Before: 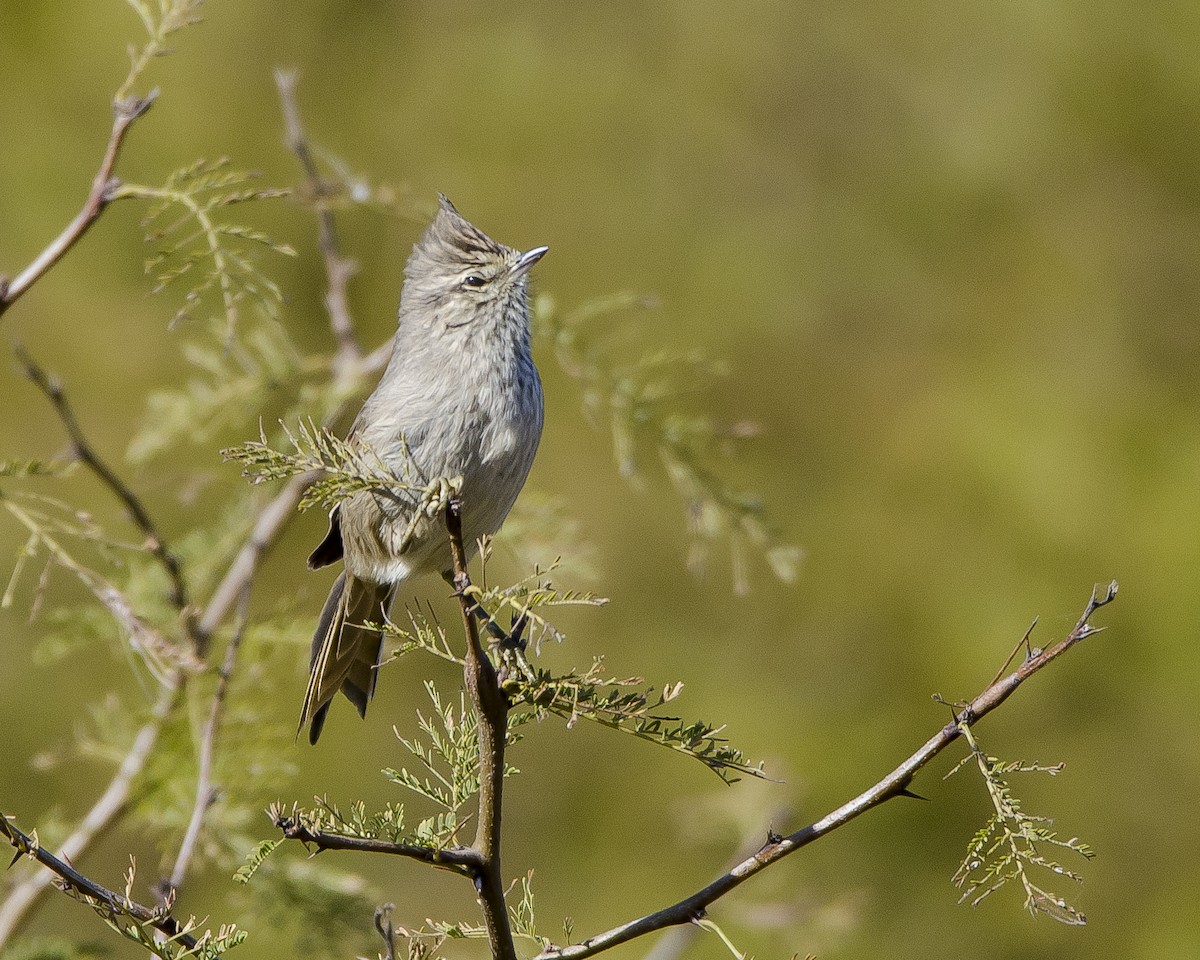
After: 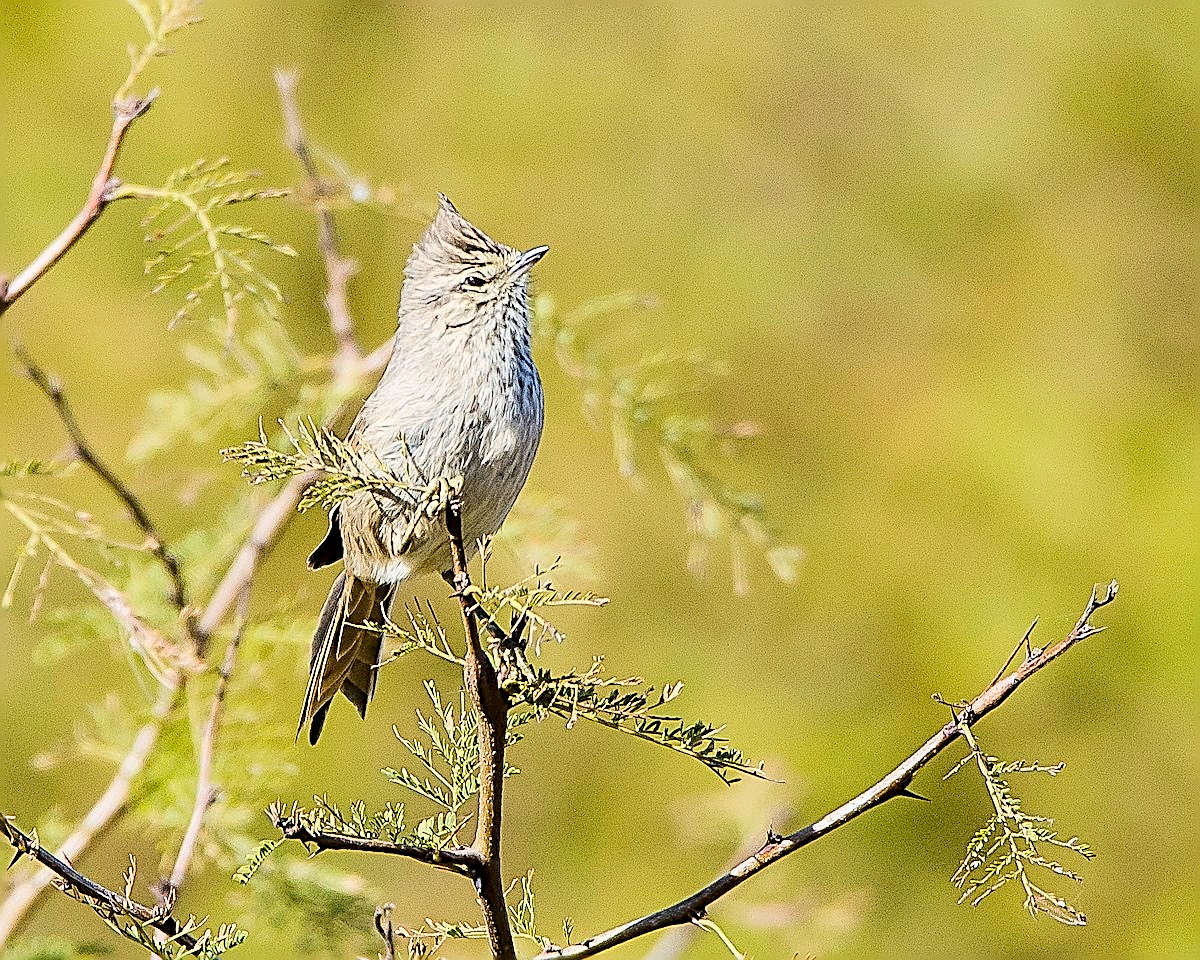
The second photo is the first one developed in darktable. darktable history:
sharpen: amount 1.861
base curve: curves: ch0 [(0, 0) (0.025, 0.046) (0.112, 0.277) (0.467, 0.74) (0.814, 0.929) (1, 0.942)]
